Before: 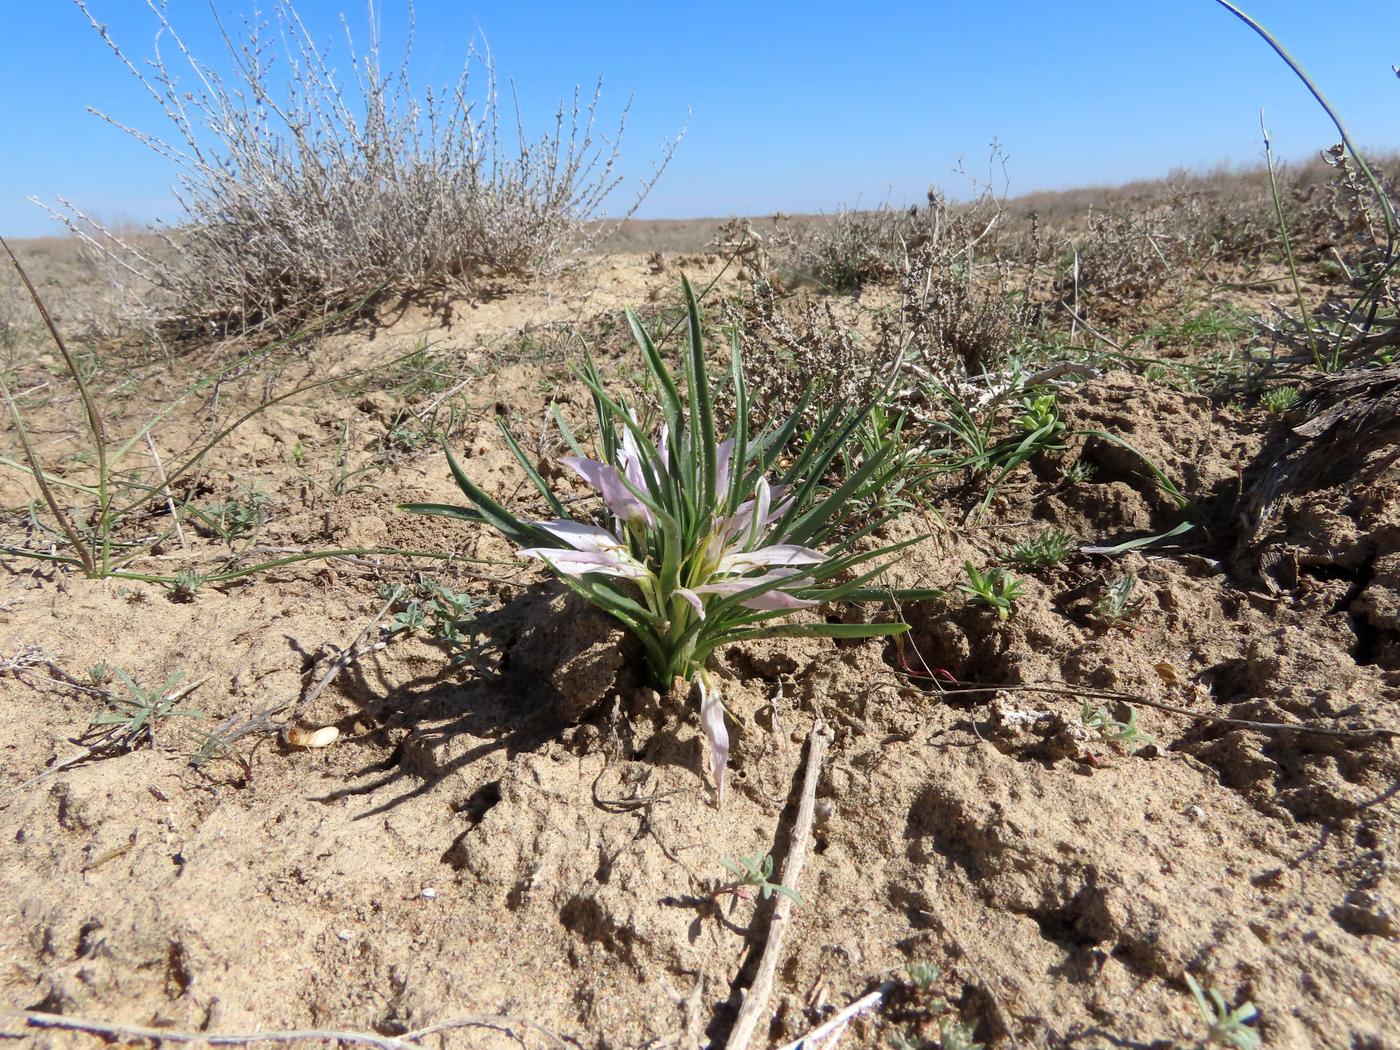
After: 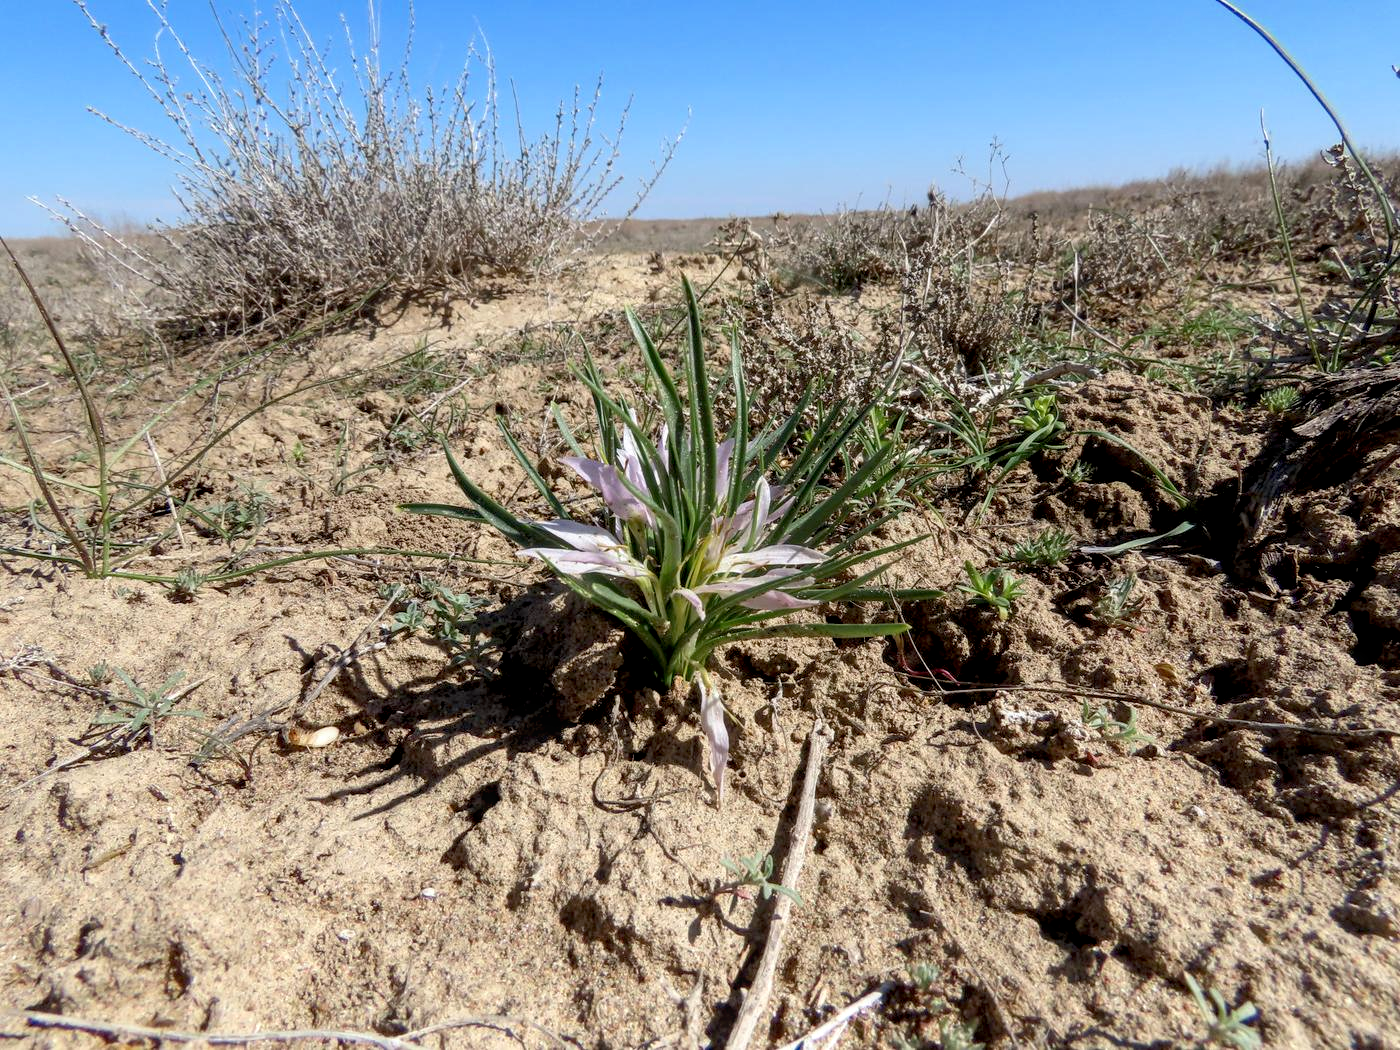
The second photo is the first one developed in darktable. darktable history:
exposure: black level correction 0.009, compensate exposure bias true, compensate highlight preservation false
base curve: curves: ch0 [(0, 0) (0.297, 0.298) (1, 1)], preserve colors none
local contrast: on, module defaults
